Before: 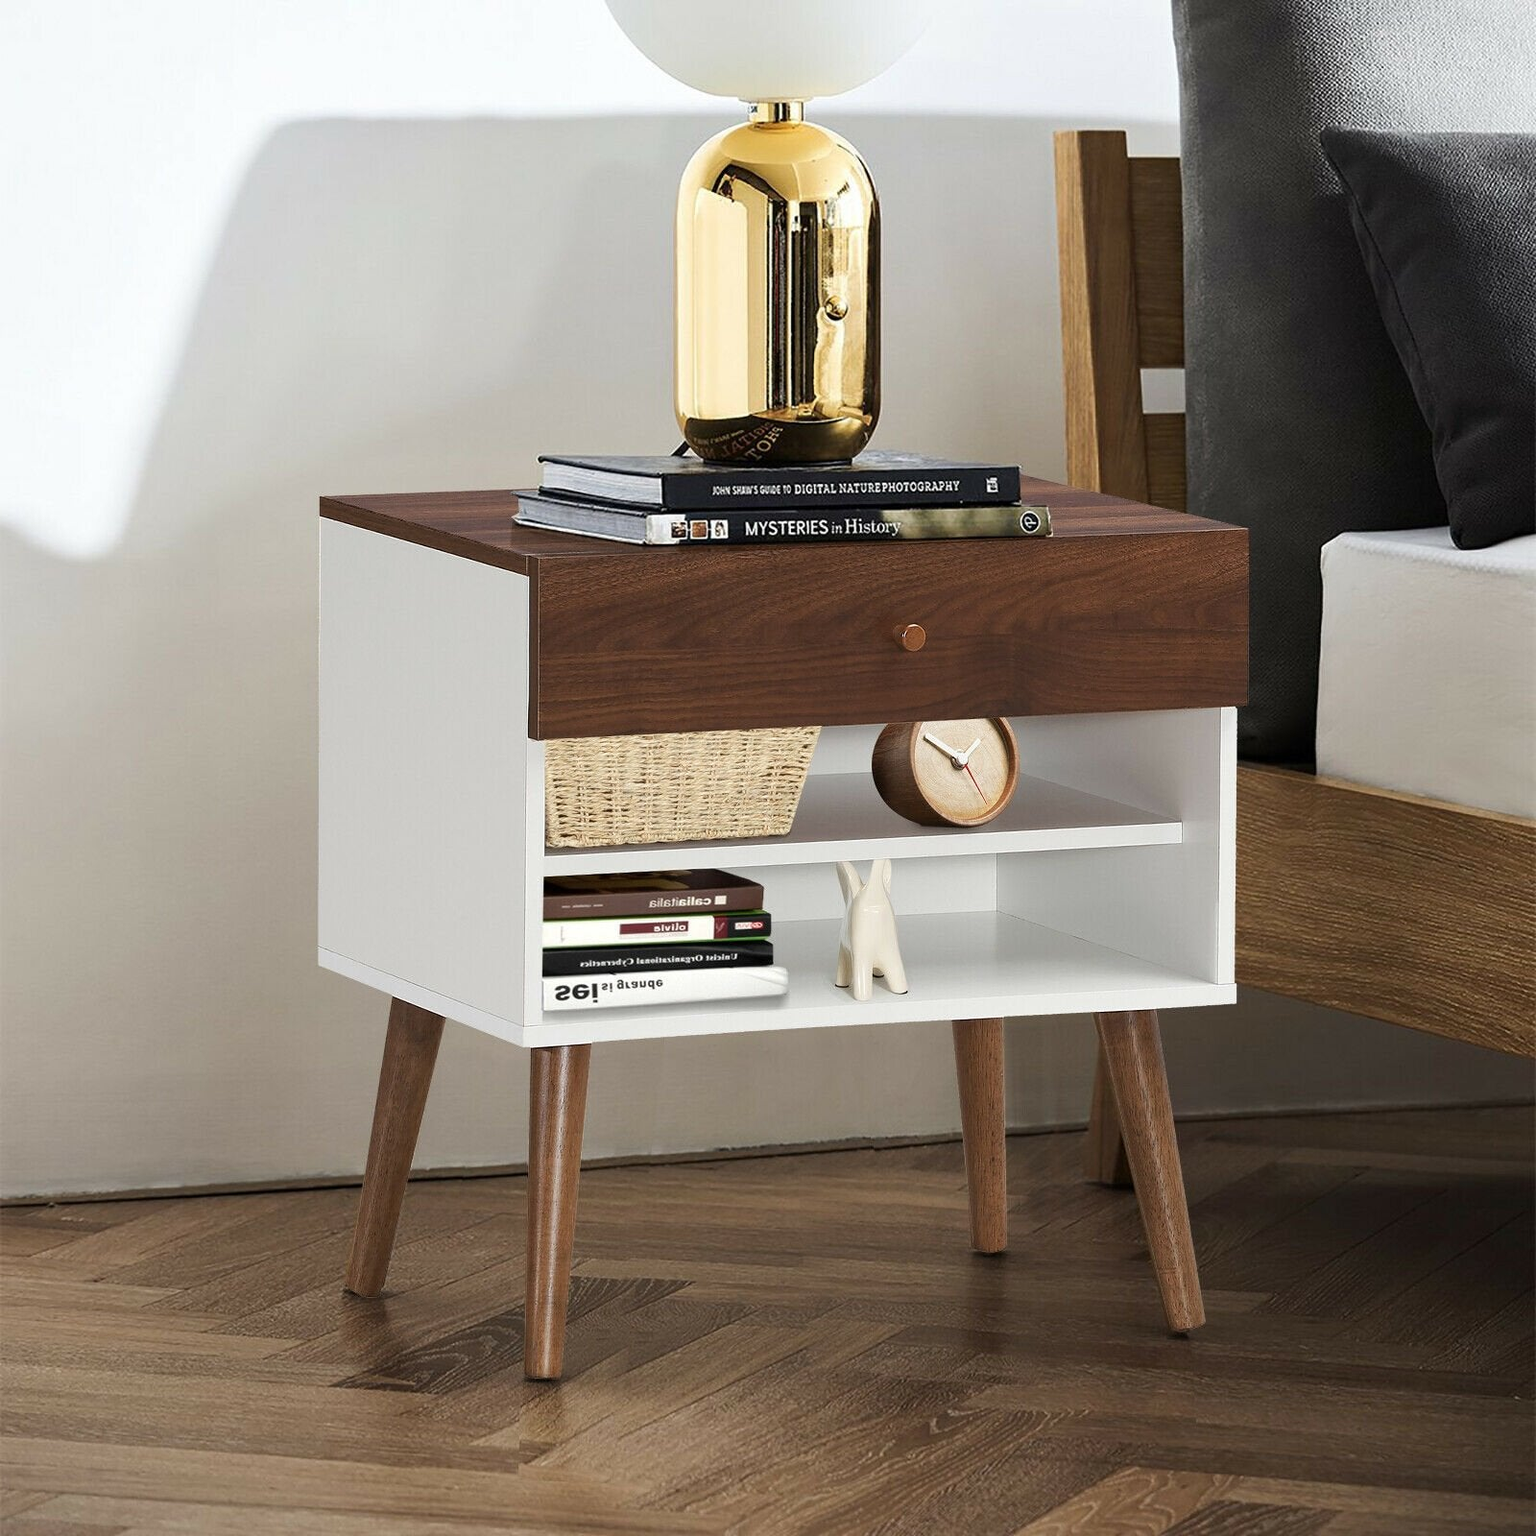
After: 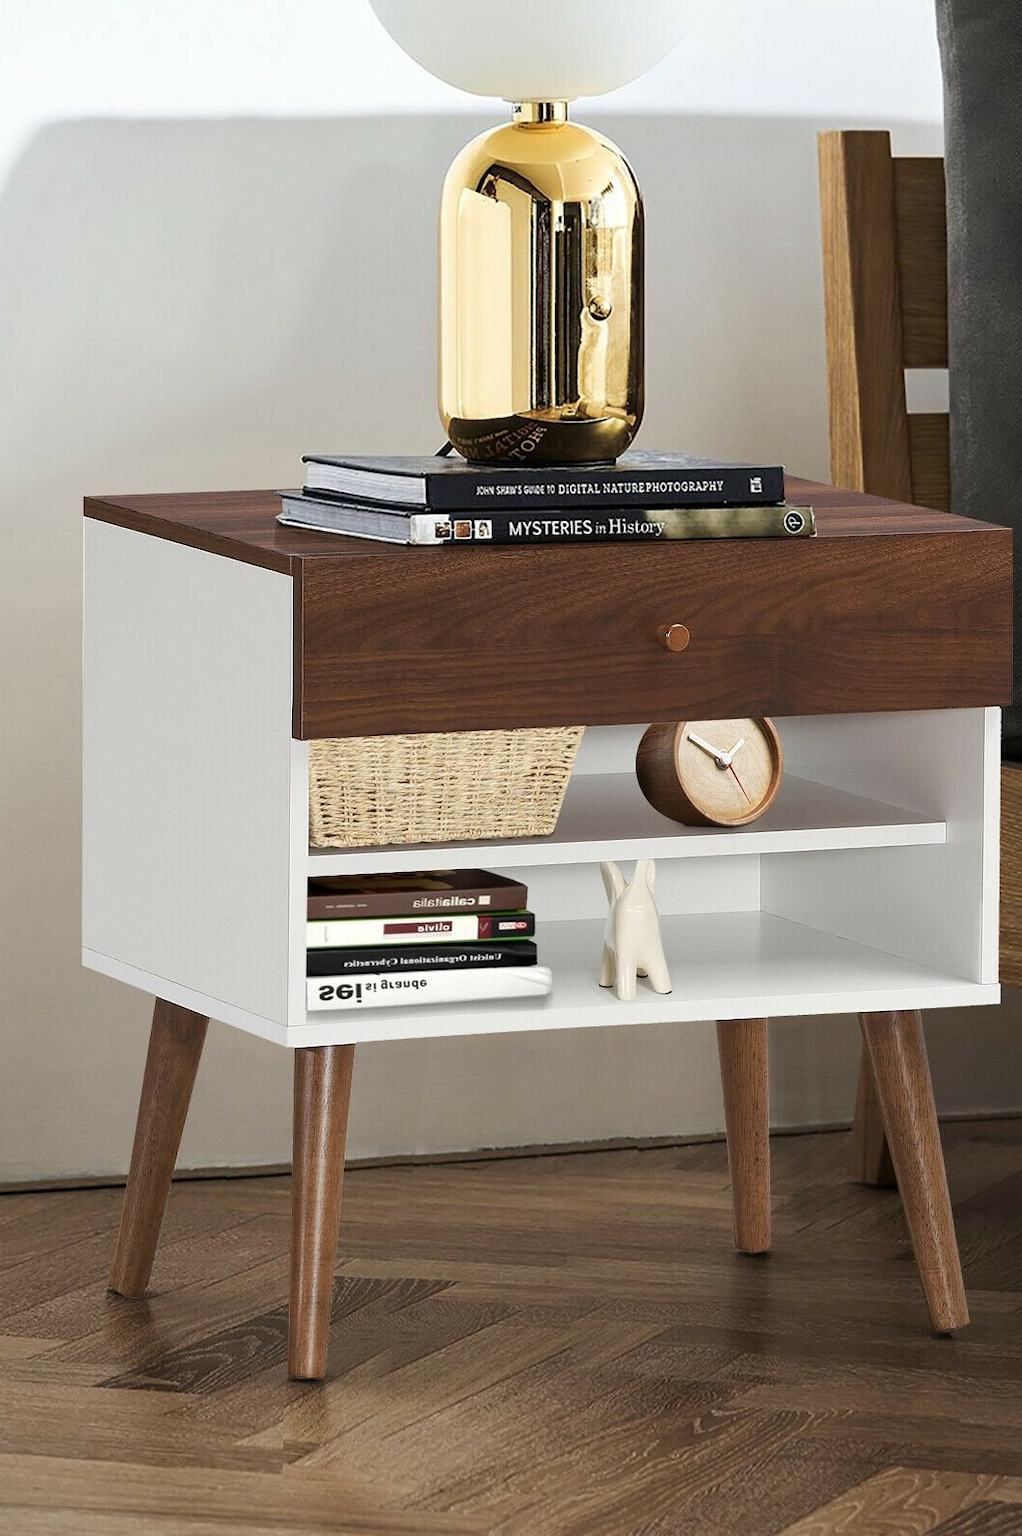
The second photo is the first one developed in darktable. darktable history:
crop and rotate: left 15.381%, right 18.02%
